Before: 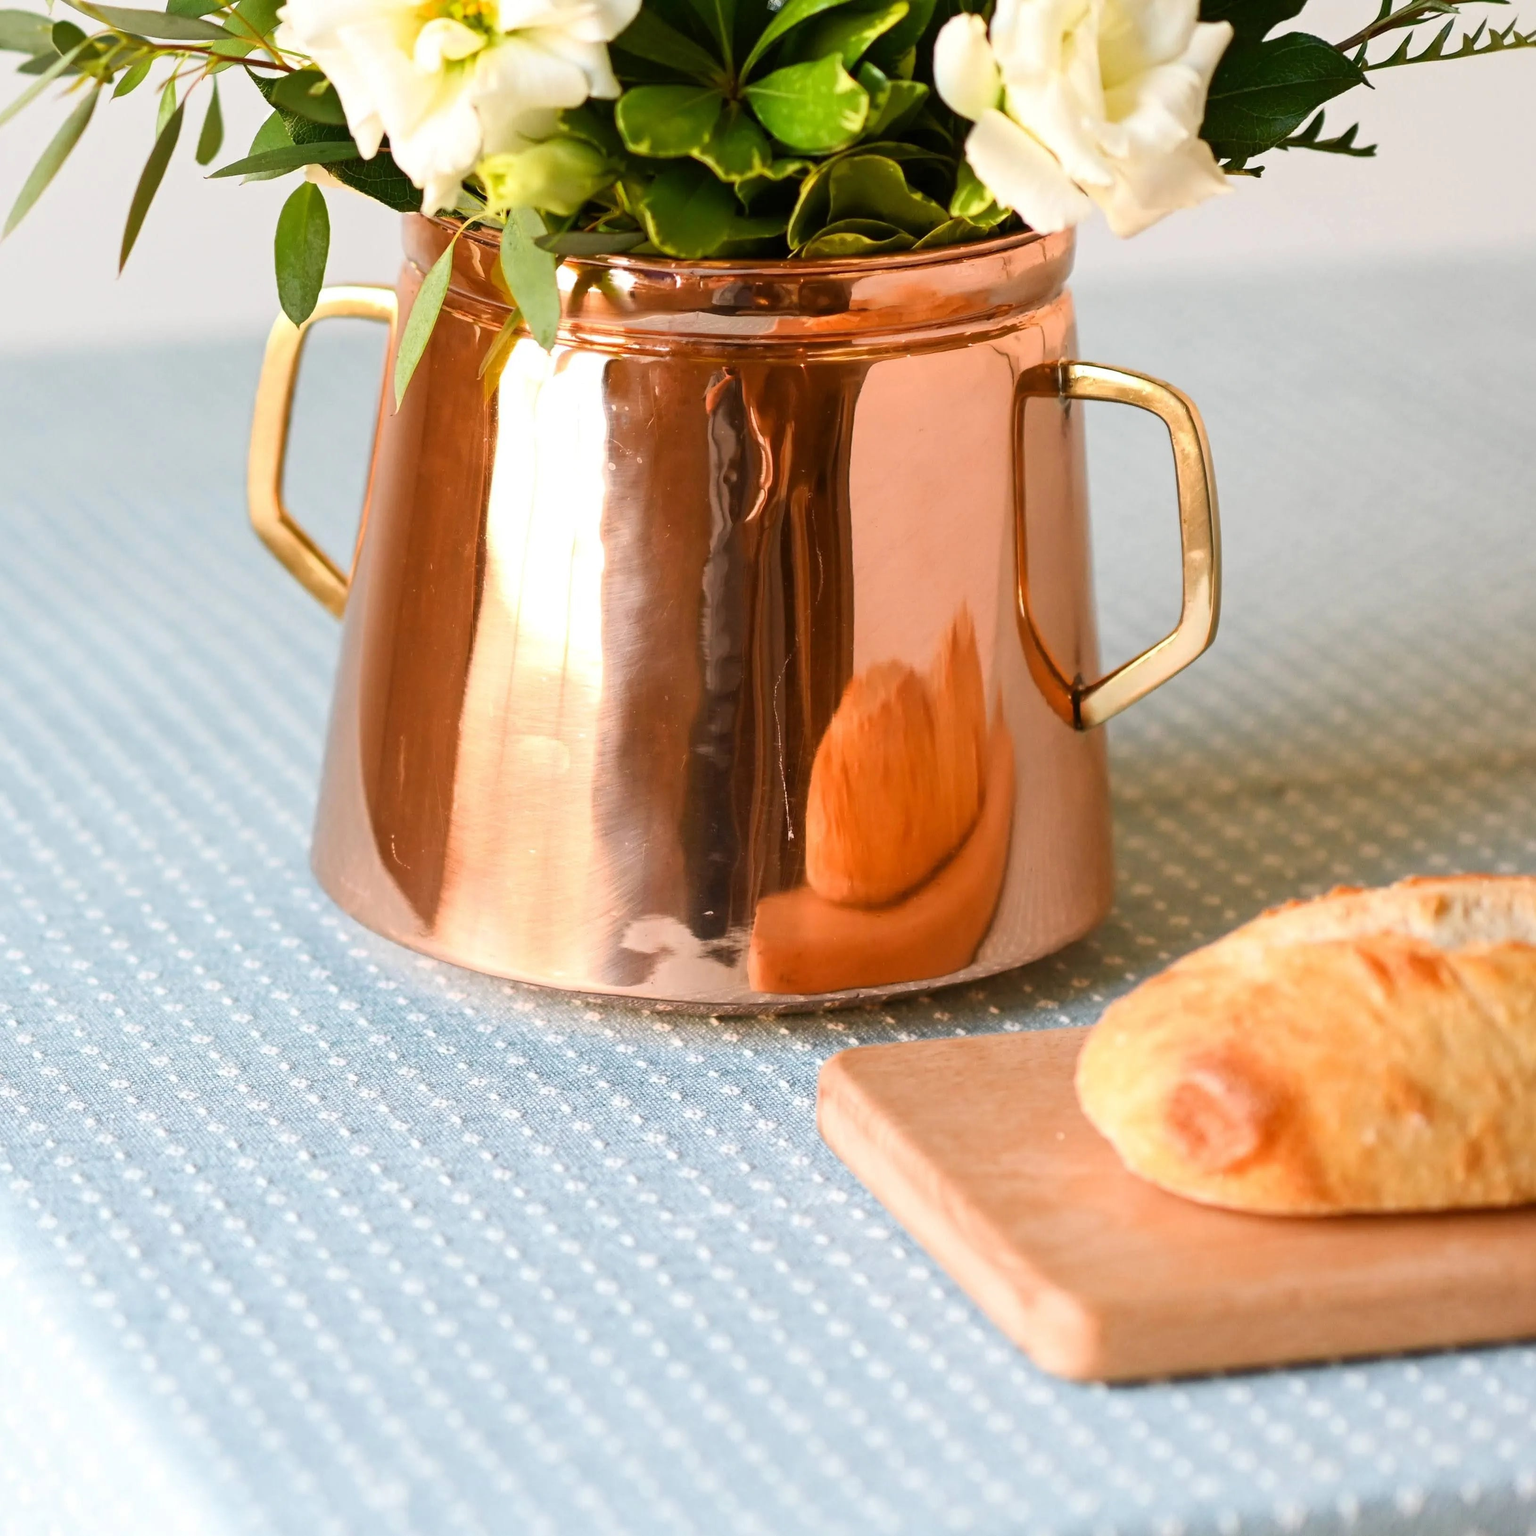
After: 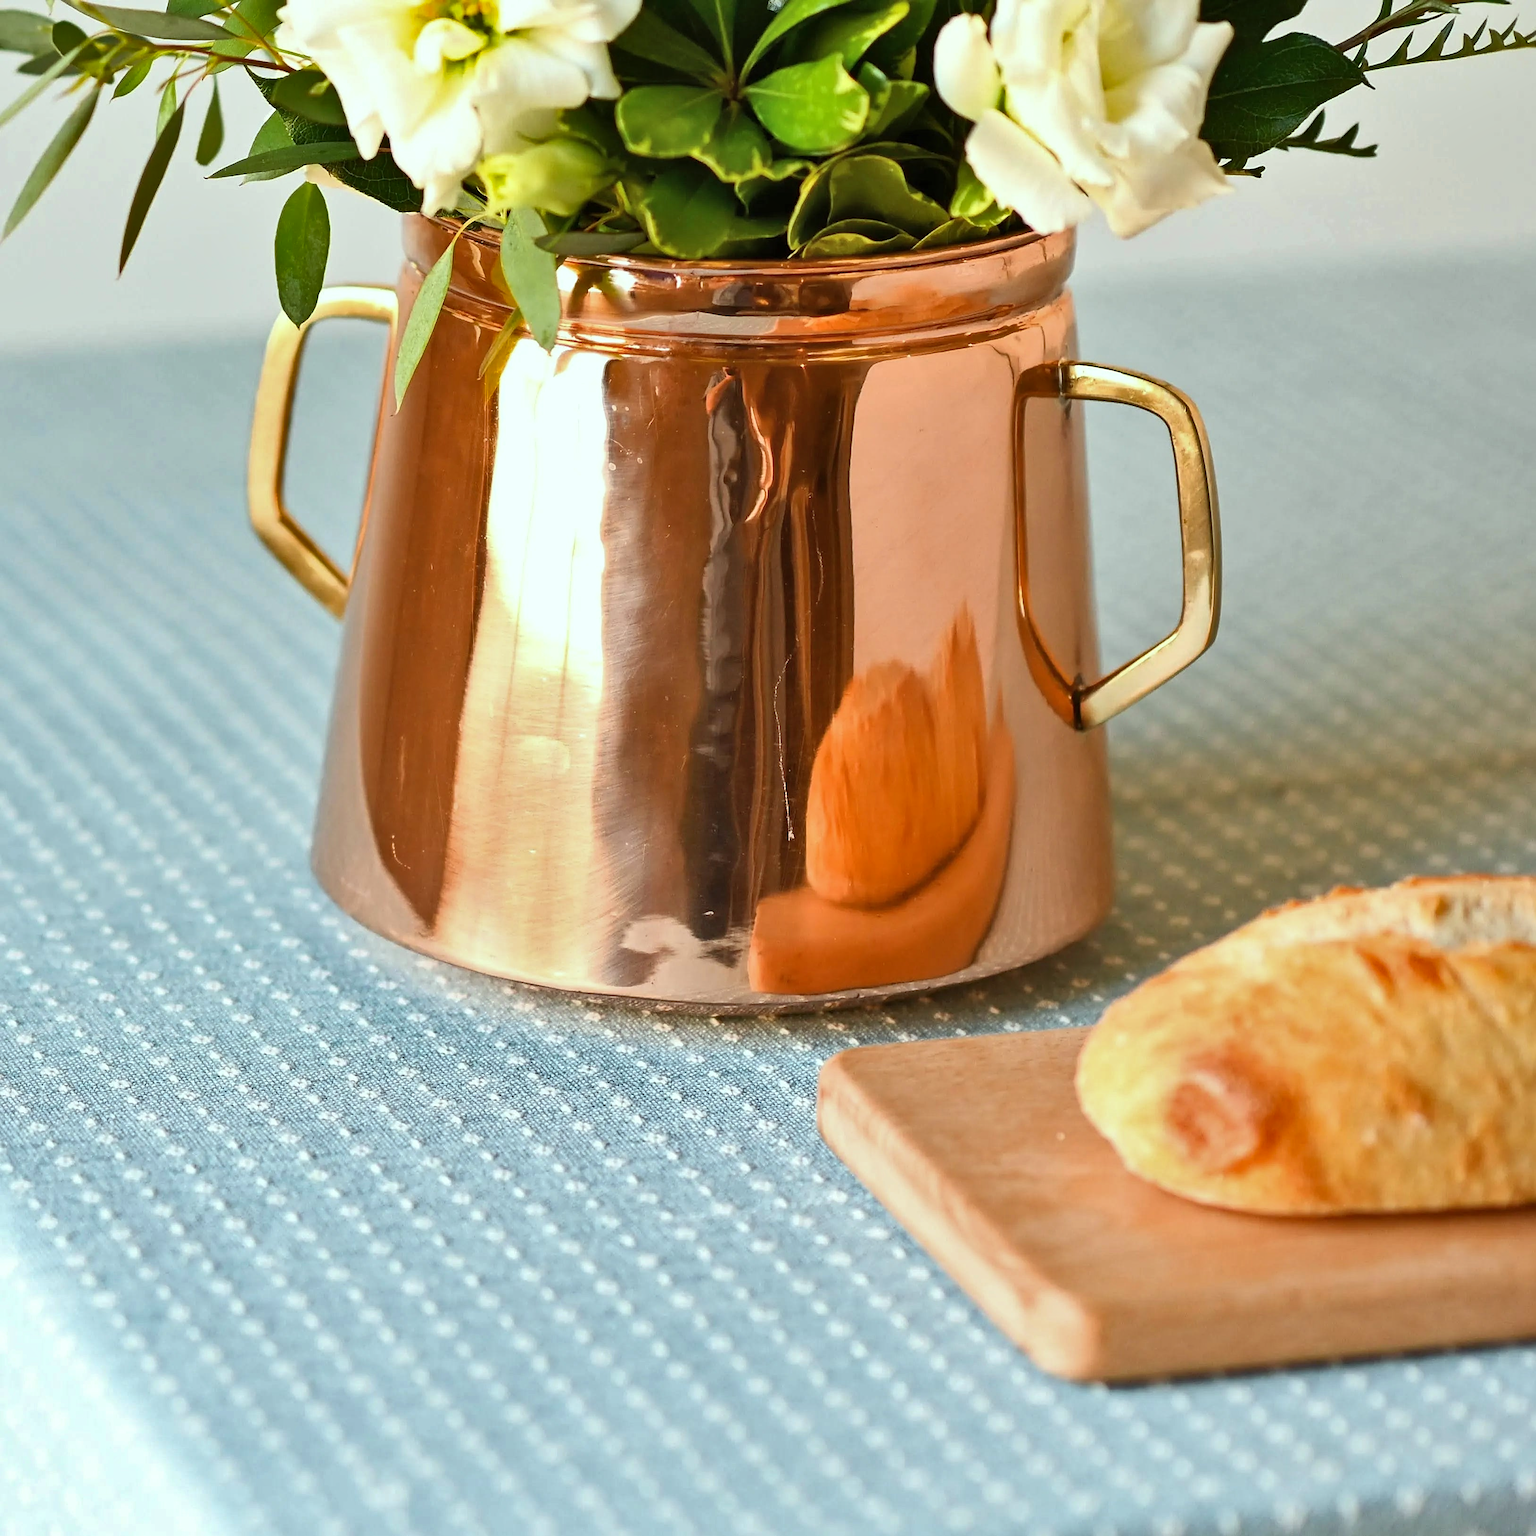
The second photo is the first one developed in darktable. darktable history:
color correction: highlights a* -6.69, highlights b* 0.49
shadows and highlights: shadows 60, soften with gaussian
sharpen: on, module defaults
